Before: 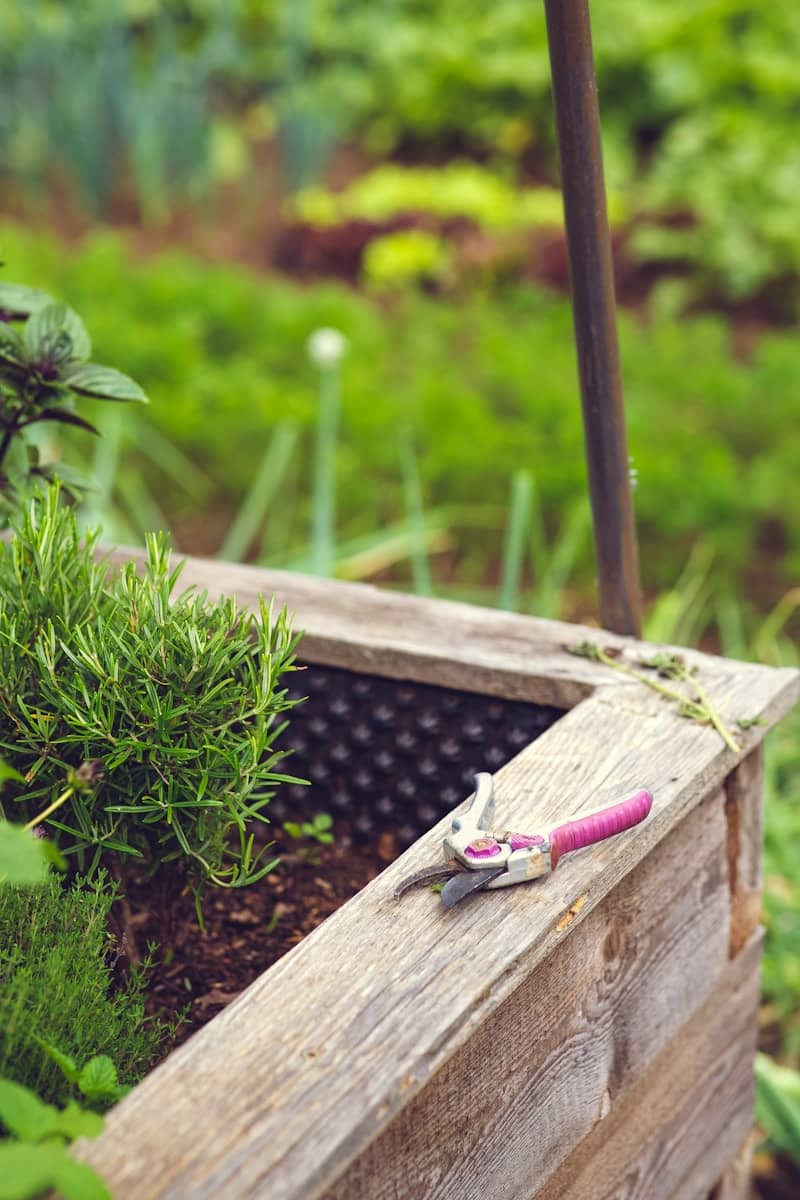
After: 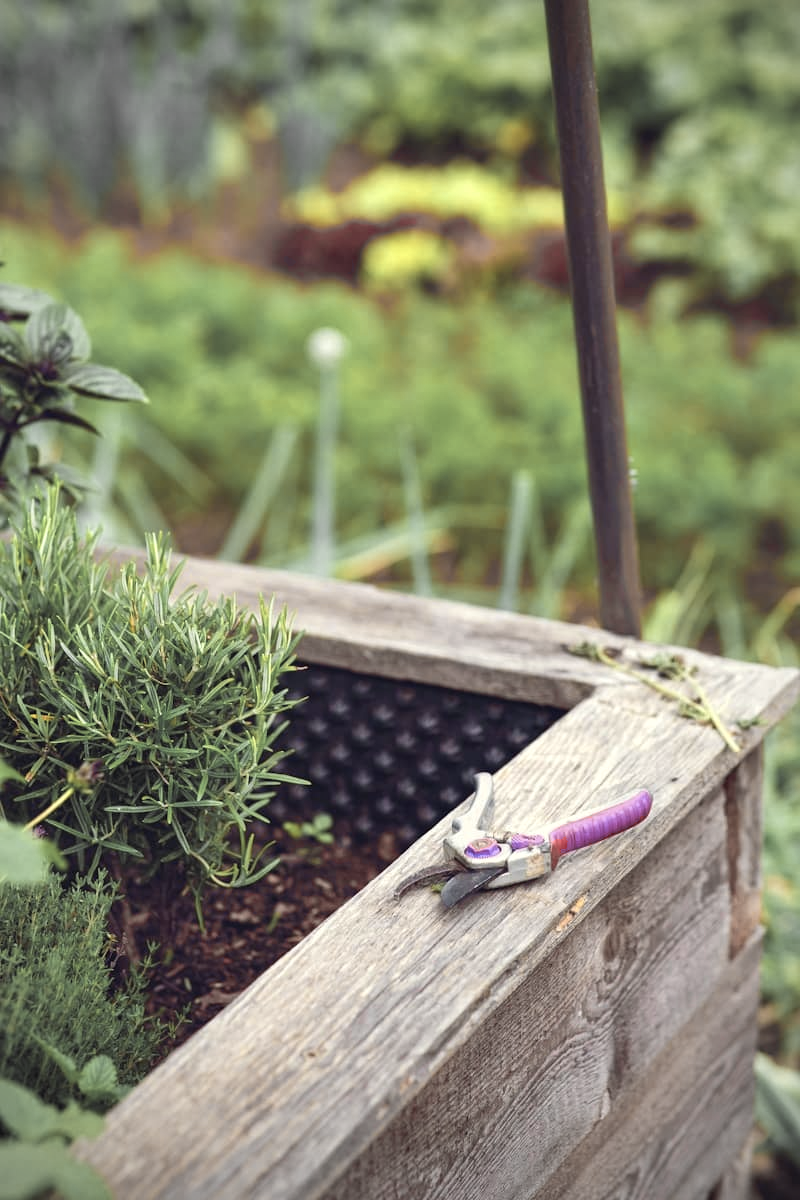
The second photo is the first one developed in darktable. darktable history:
shadows and highlights: highlights color adjustment 45.46%, soften with gaussian
color zones: curves: ch0 [(0.257, 0.558) (0.75, 0.565)]; ch1 [(0.004, 0.857) (0.14, 0.416) (0.257, 0.695) (0.442, 0.032) (0.736, 0.266) (0.891, 0.741)]; ch2 [(0, 0.623) (0.112, 0.436) (0.271, 0.474) (0.516, 0.64) (0.743, 0.286)]
color correction: highlights b* -0.013, saturation 0.577
vignetting: on, module defaults
